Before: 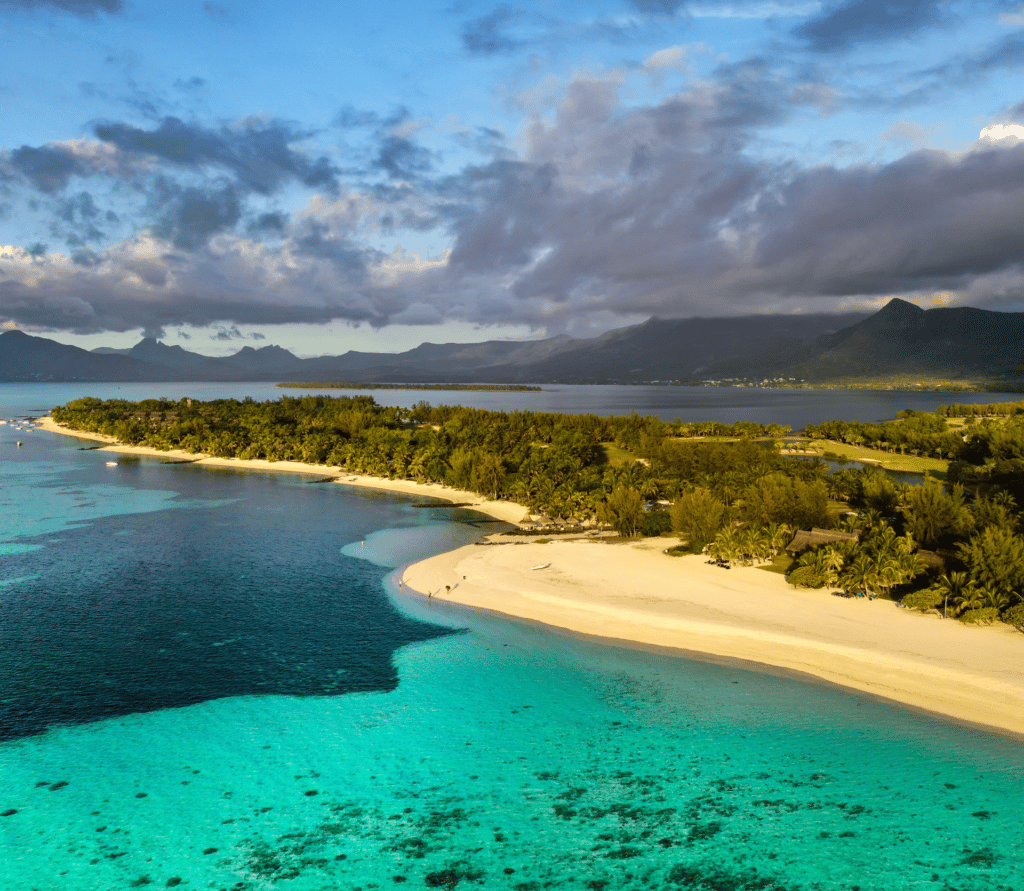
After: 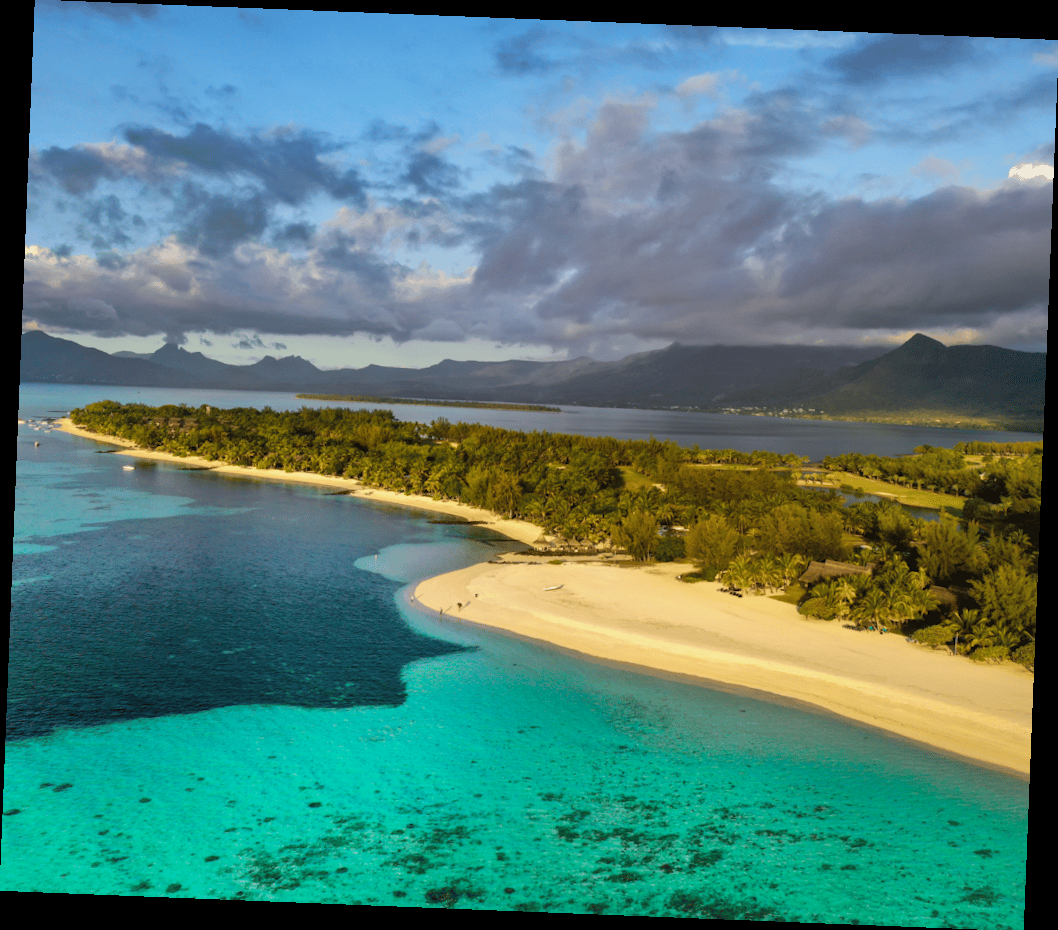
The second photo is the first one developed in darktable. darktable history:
shadows and highlights: on, module defaults
rotate and perspective: rotation 2.27°, automatic cropping off
